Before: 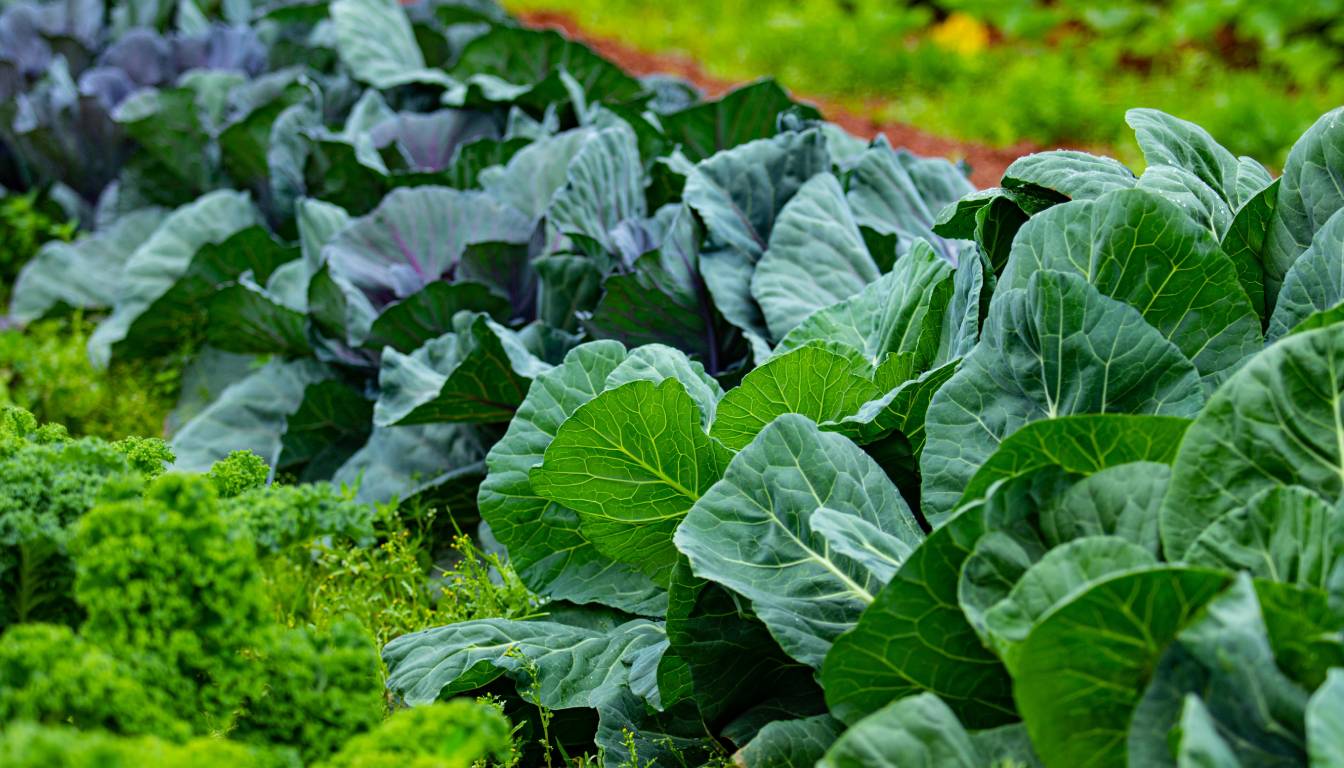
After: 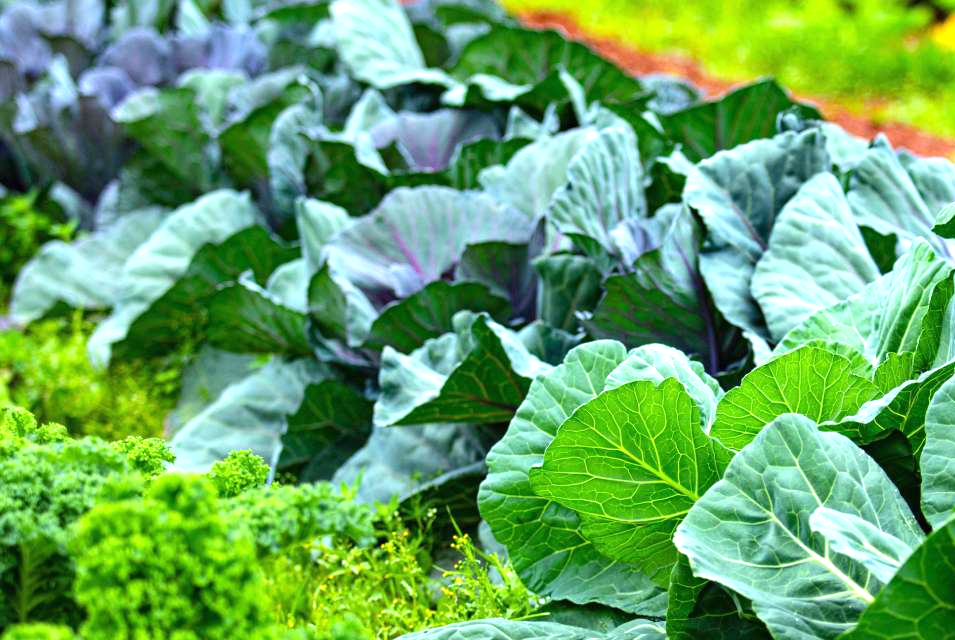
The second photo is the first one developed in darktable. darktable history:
crop: right 28.885%, bottom 16.626%
exposure: black level correction 0, exposure 1.1 EV, compensate exposure bias true, compensate highlight preservation false
